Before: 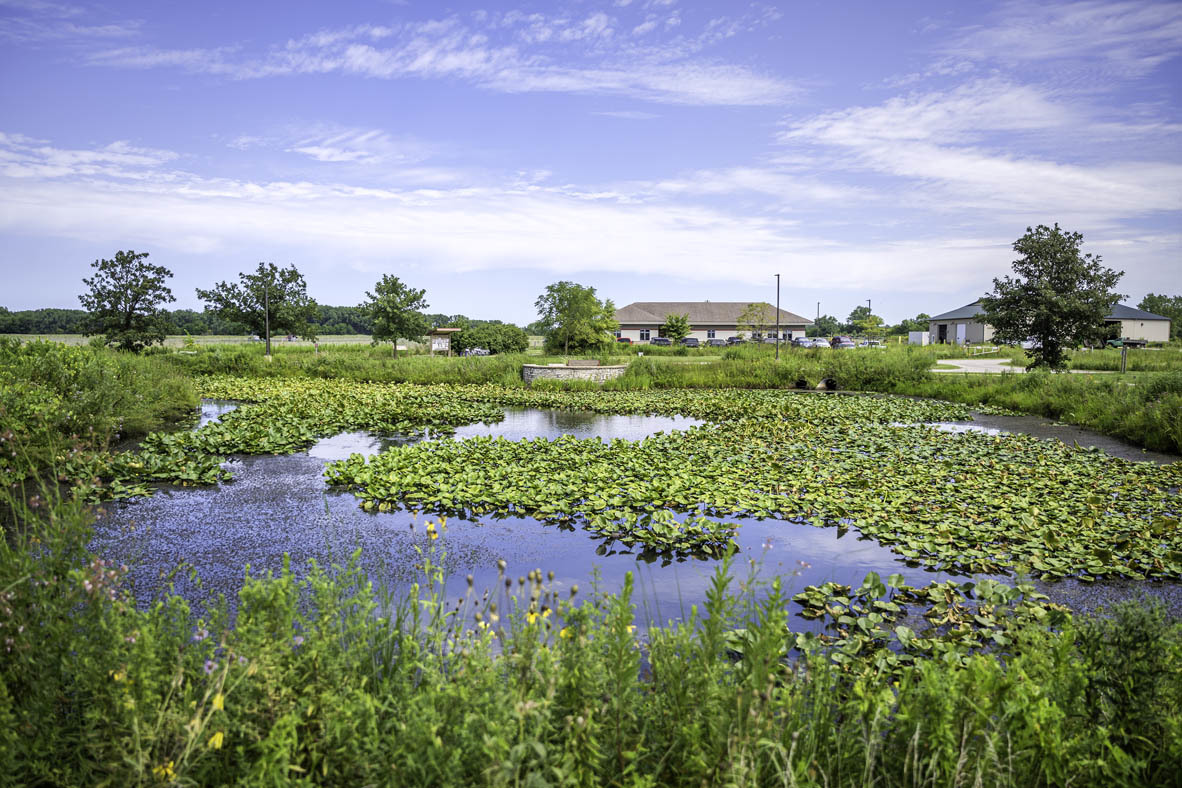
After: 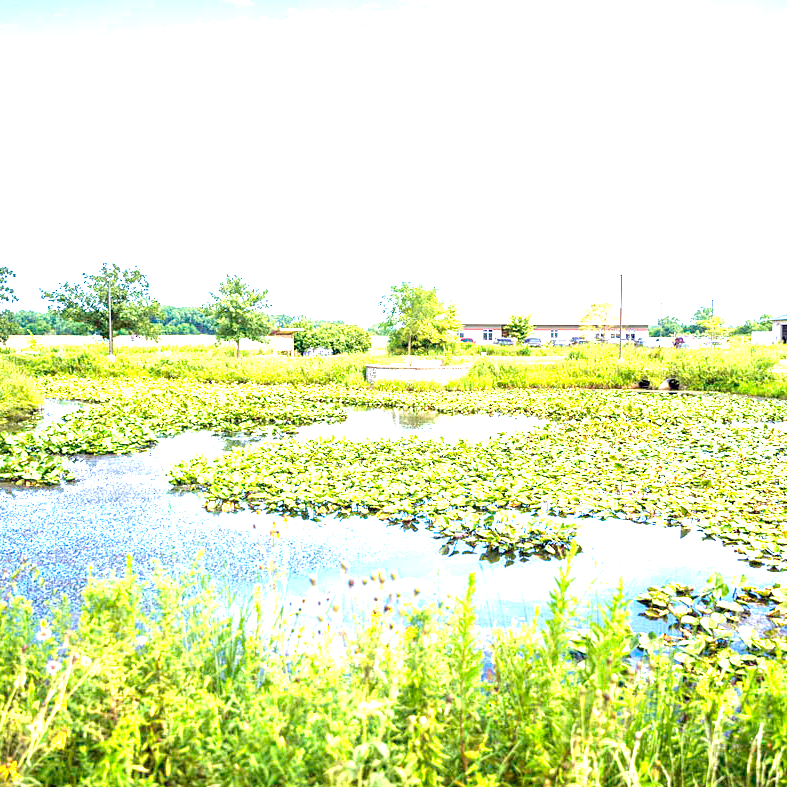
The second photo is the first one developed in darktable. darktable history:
velvia: on, module defaults
crop and rotate: left 13.364%, right 19.982%
exposure: exposure 2.01 EV, compensate exposure bias true, compensate highlight preservation false
